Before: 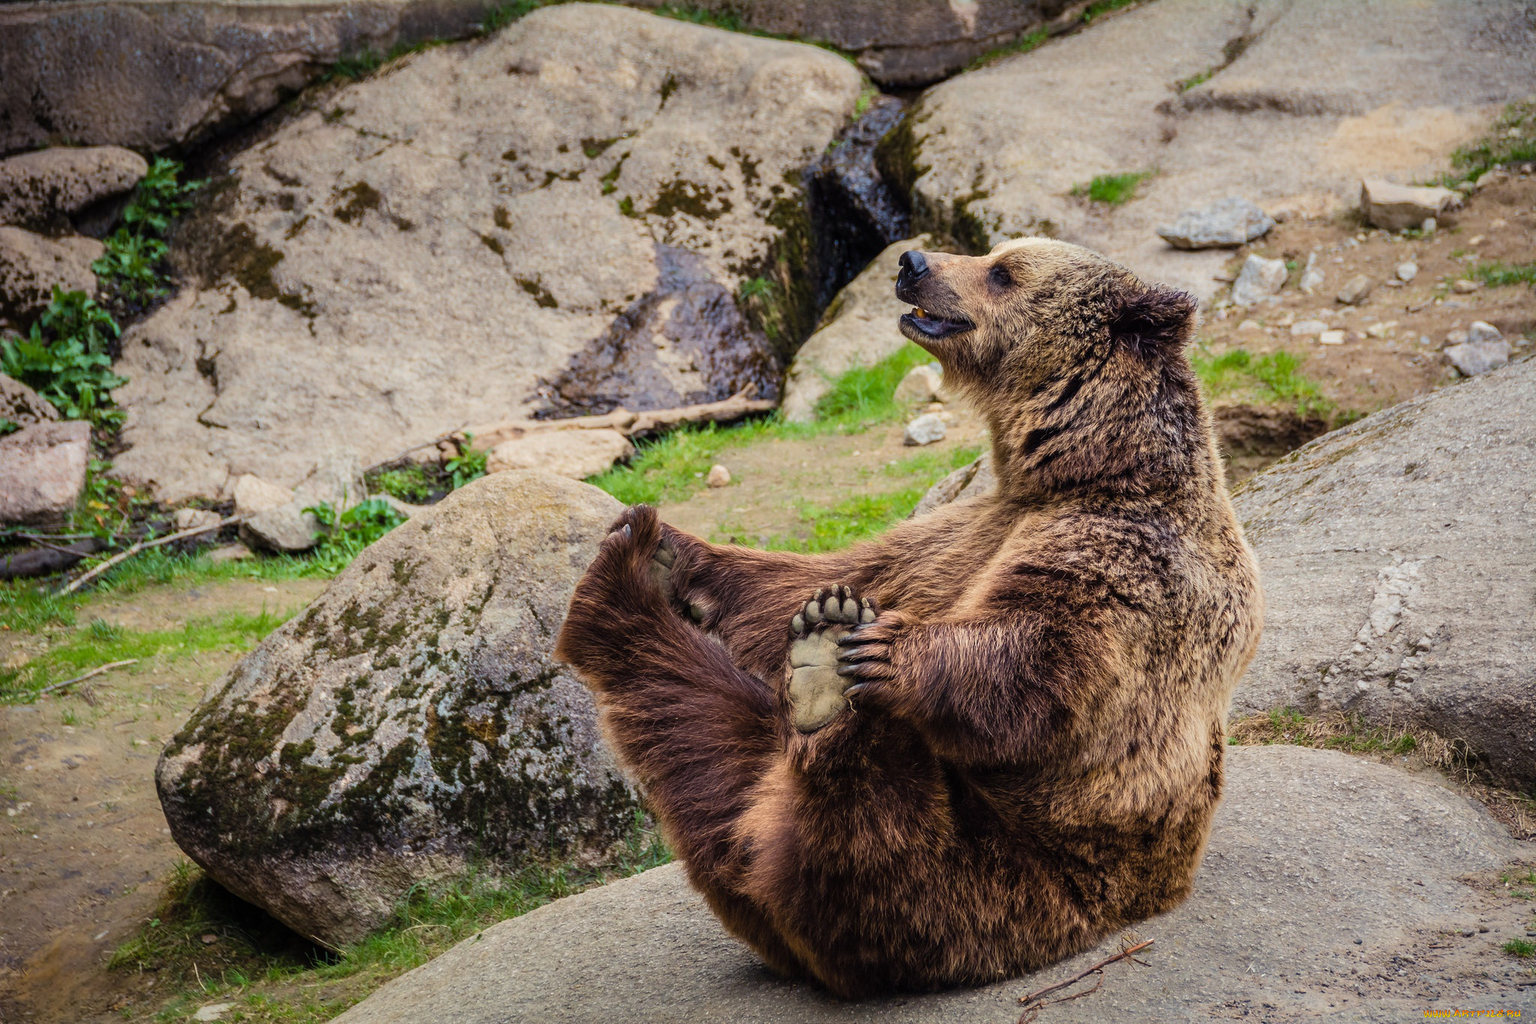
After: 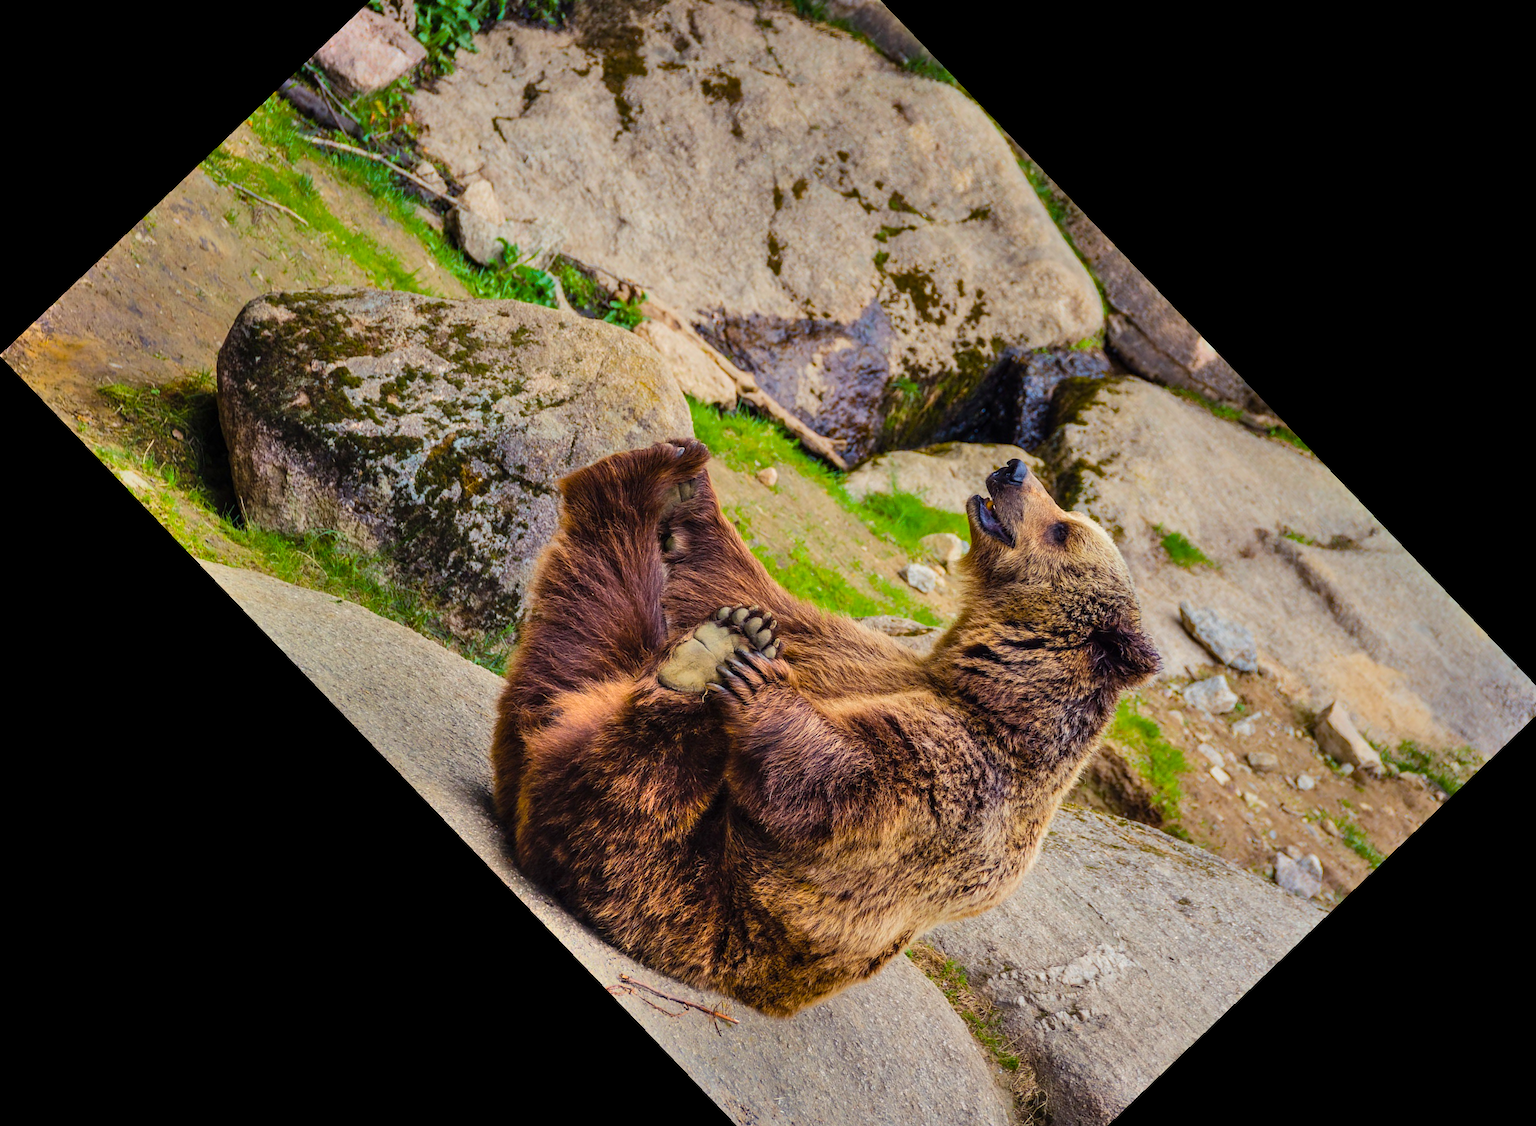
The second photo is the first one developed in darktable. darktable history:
crop and rotate: angle -46.26°, top 16.234%, right 0.912%, bottom 11.704%
shadows and highlights: shadows 60, soften with gaussian
color balance rgb: linear chroma grading › global chroma 15%, perceptual saturation grading › global saturation 30%
